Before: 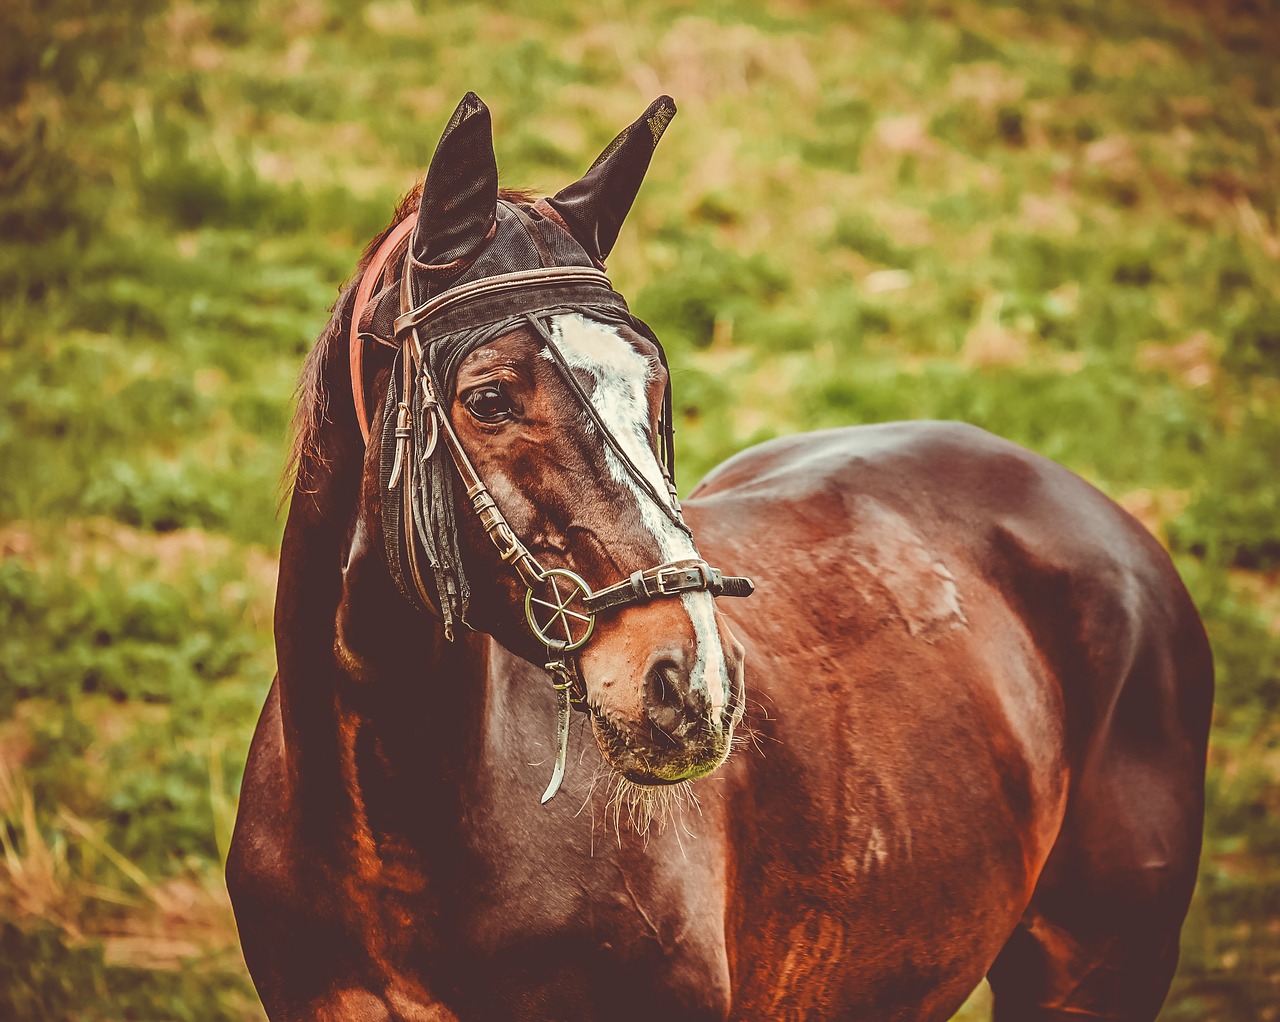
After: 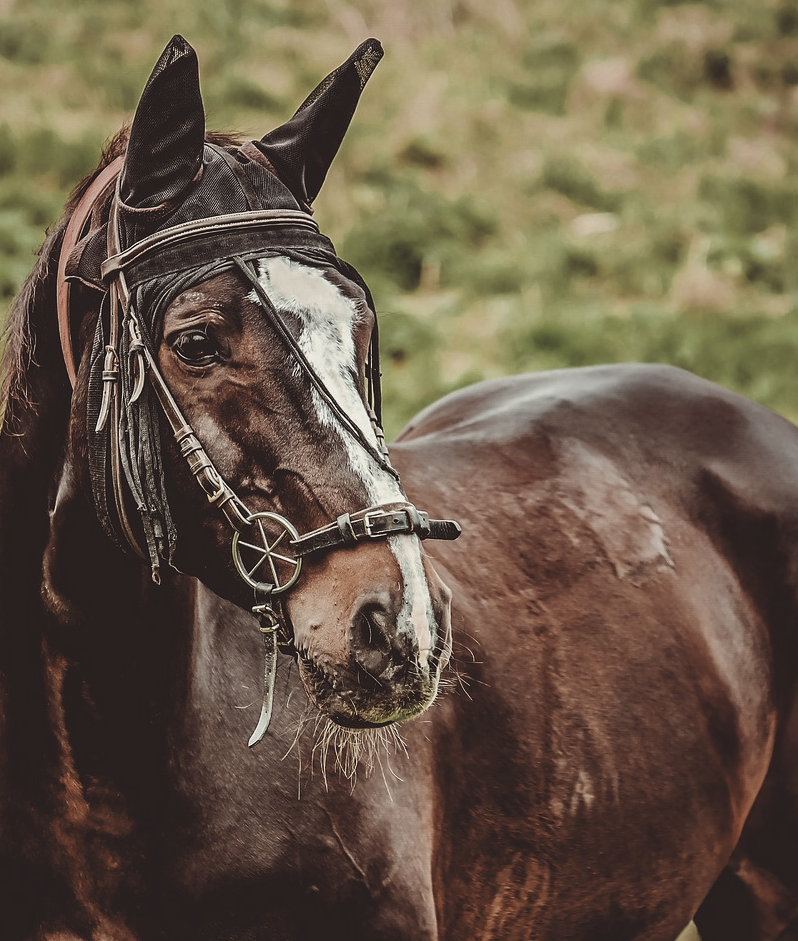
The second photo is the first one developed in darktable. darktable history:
exposure: exposure -0.157 EV, compensate highlight preservation false
crop and rotate: left 22.918%, top 5.629%, right 14.711%, bottom 2.247%
levels: levels [0.029, 0.545, 0.971]
contrast brightness saturation: contrast -0.05, saturation -0.41
